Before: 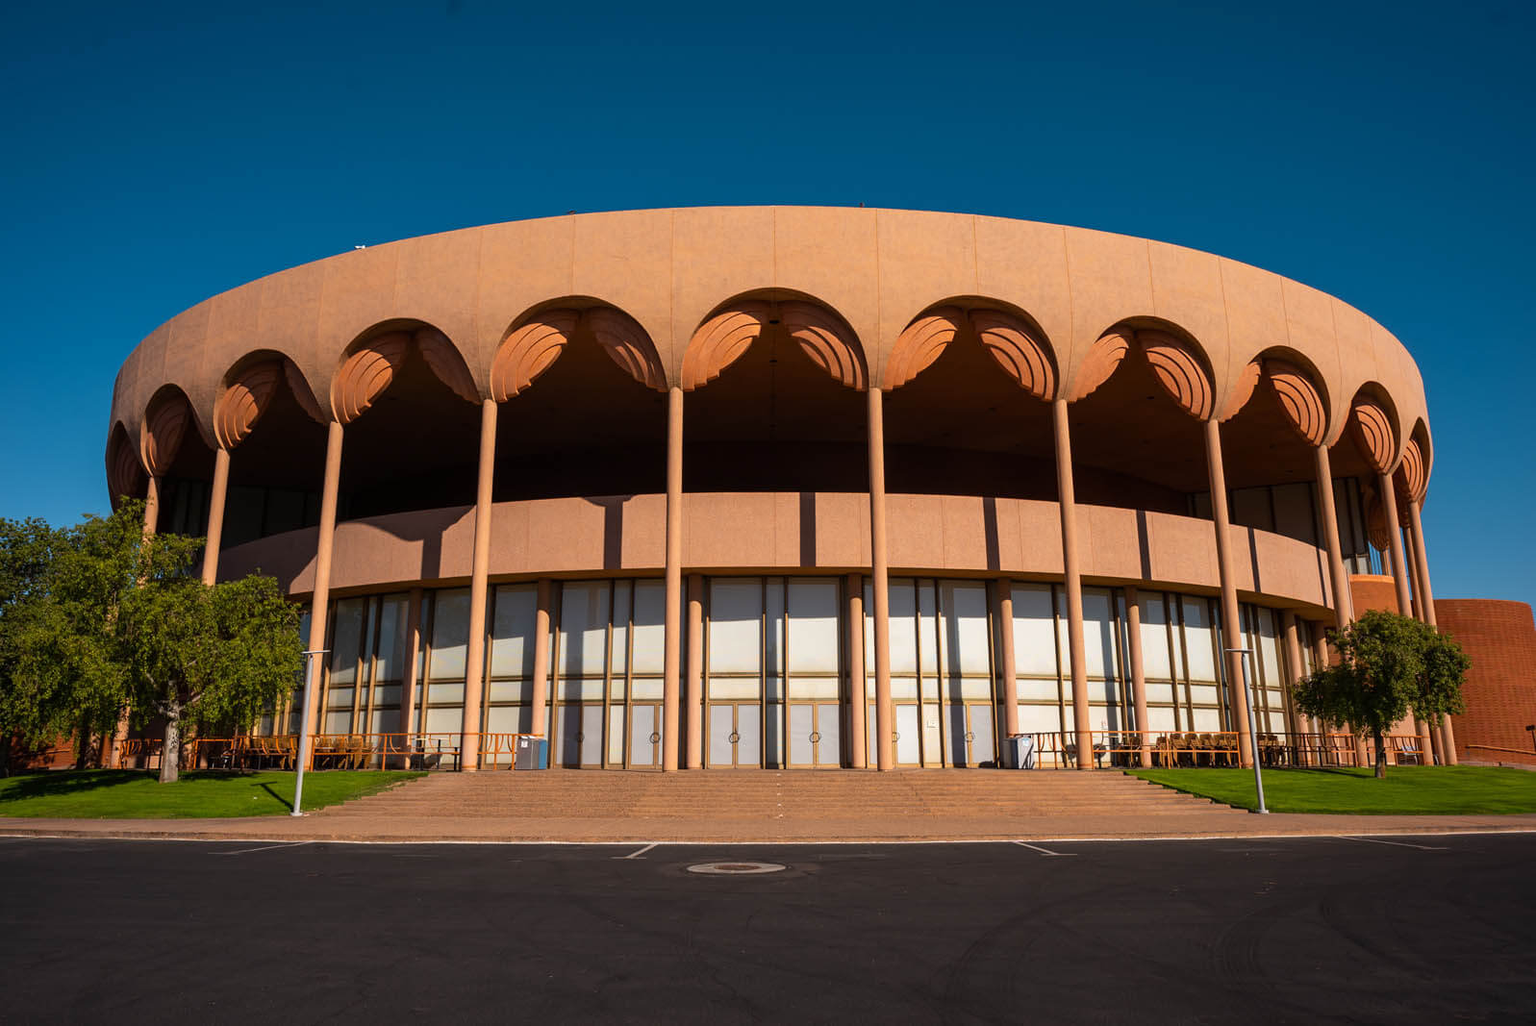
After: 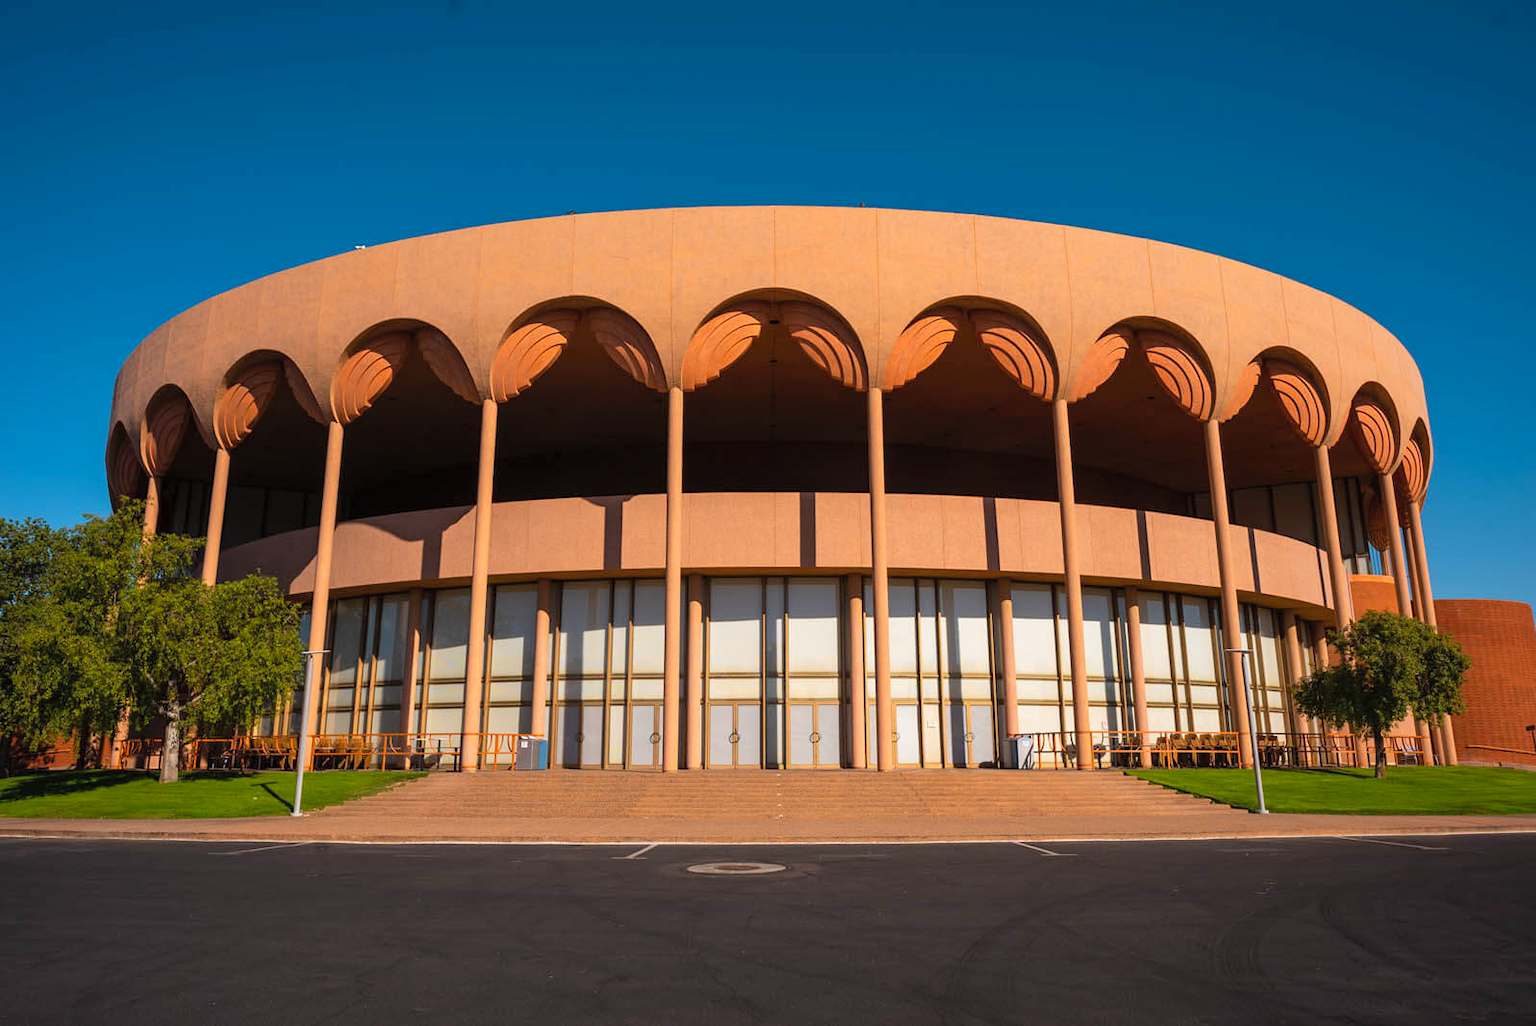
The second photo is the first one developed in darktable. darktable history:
contrast brightness saturation: brightness 0.089, saturation 0.192
